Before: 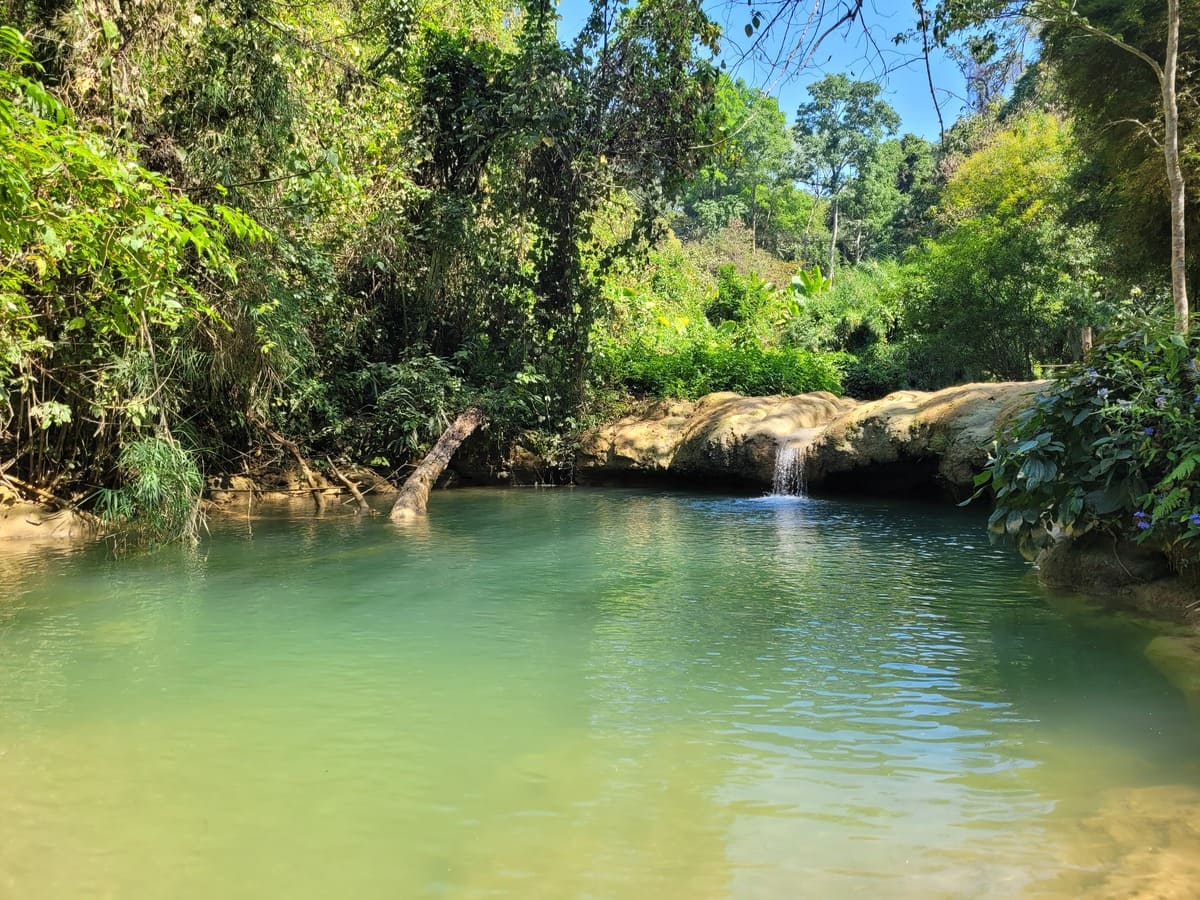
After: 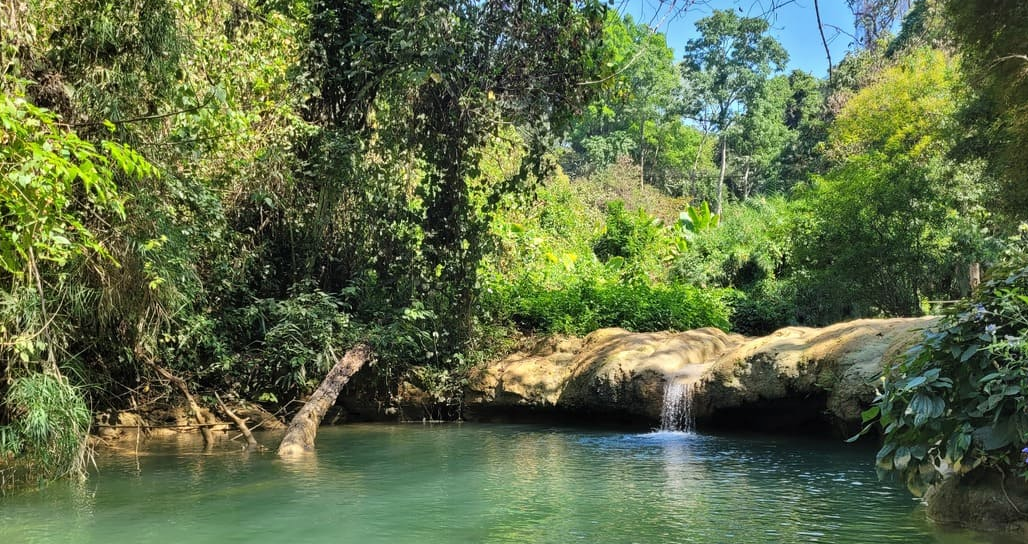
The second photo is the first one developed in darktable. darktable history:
crop and rotate: left 9.345%, top 7.22%, right 4.982%, bottom 32.331%
shadows and highlights: radius 100.41, shadows 50.55, highlights -64.36, highlights color adjustment 49.82%, soften with gaussian
